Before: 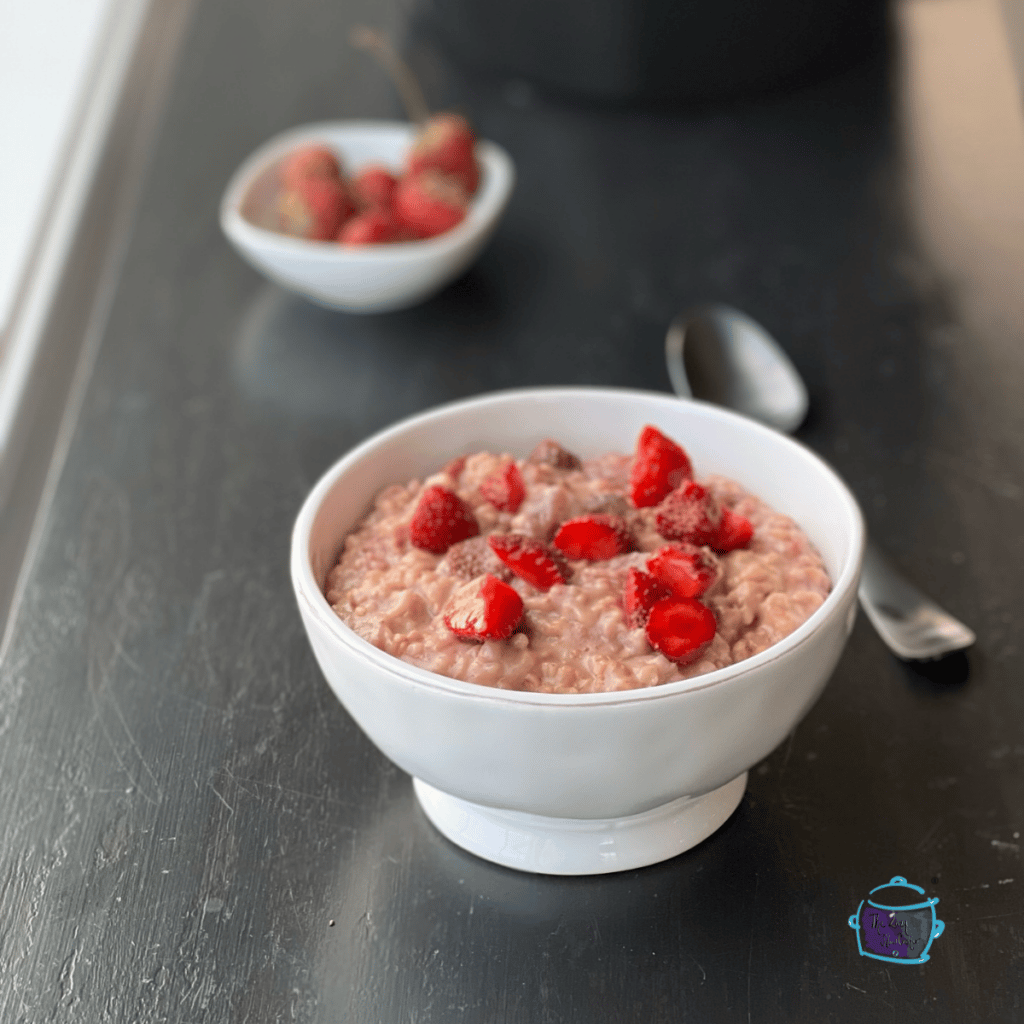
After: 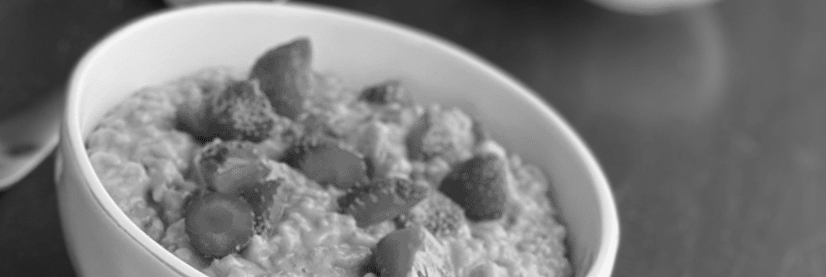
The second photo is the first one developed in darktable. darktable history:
monochrome: a 32, b 64, size 2.3
crop and rotate: angle 16.12°, top 30.835%, bottom 35.653%
